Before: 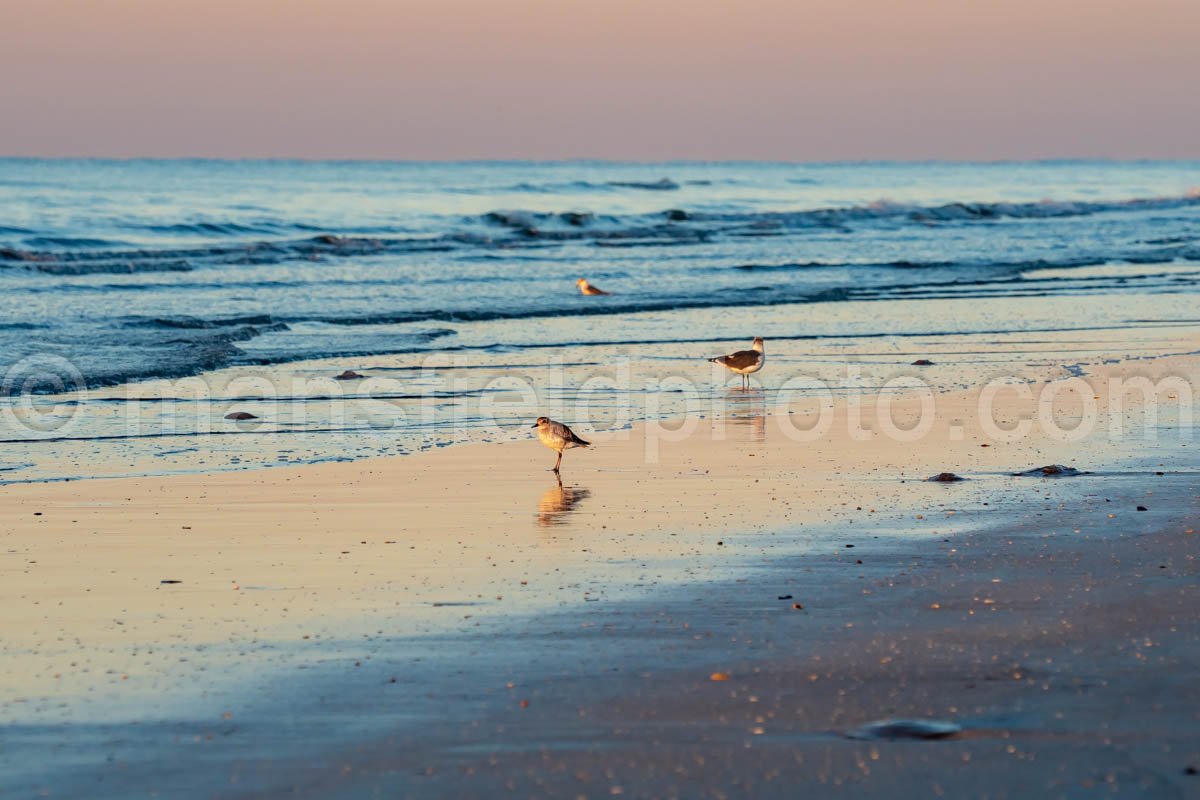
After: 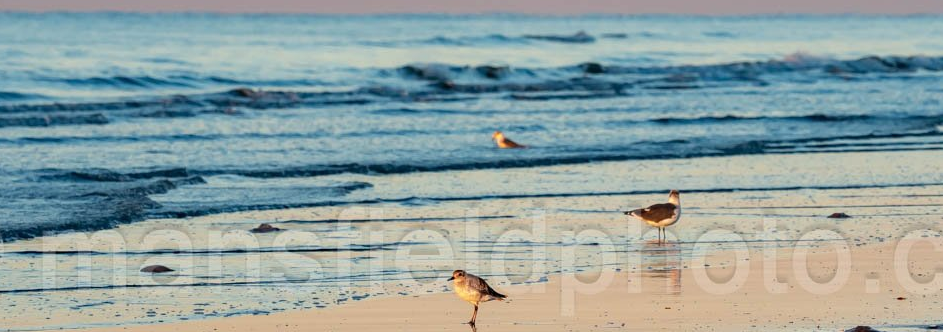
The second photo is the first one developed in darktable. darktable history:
crop: left 7.036%, top 18.398%, right 14.379%, bottom 40.043%
tone equalizer: on, module defaults
